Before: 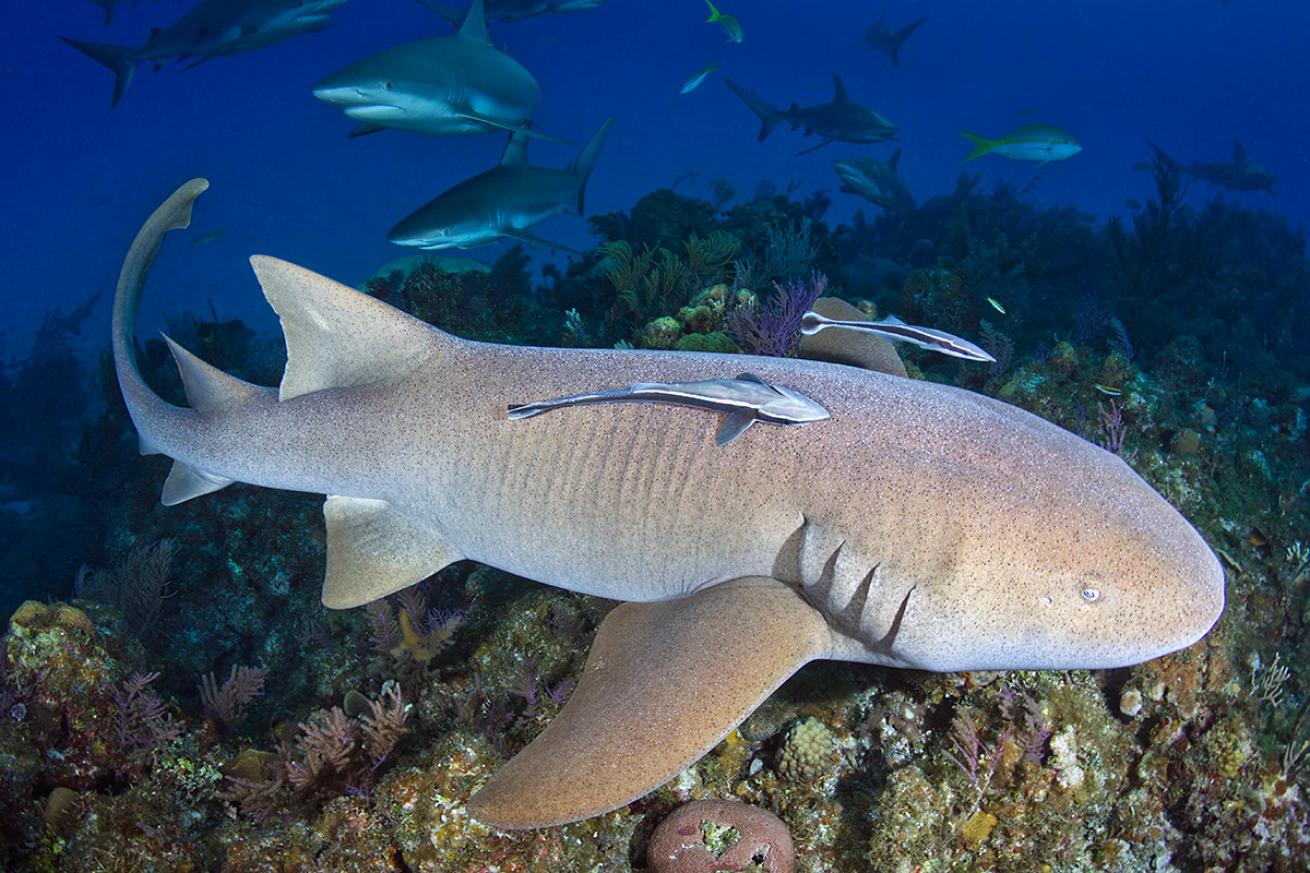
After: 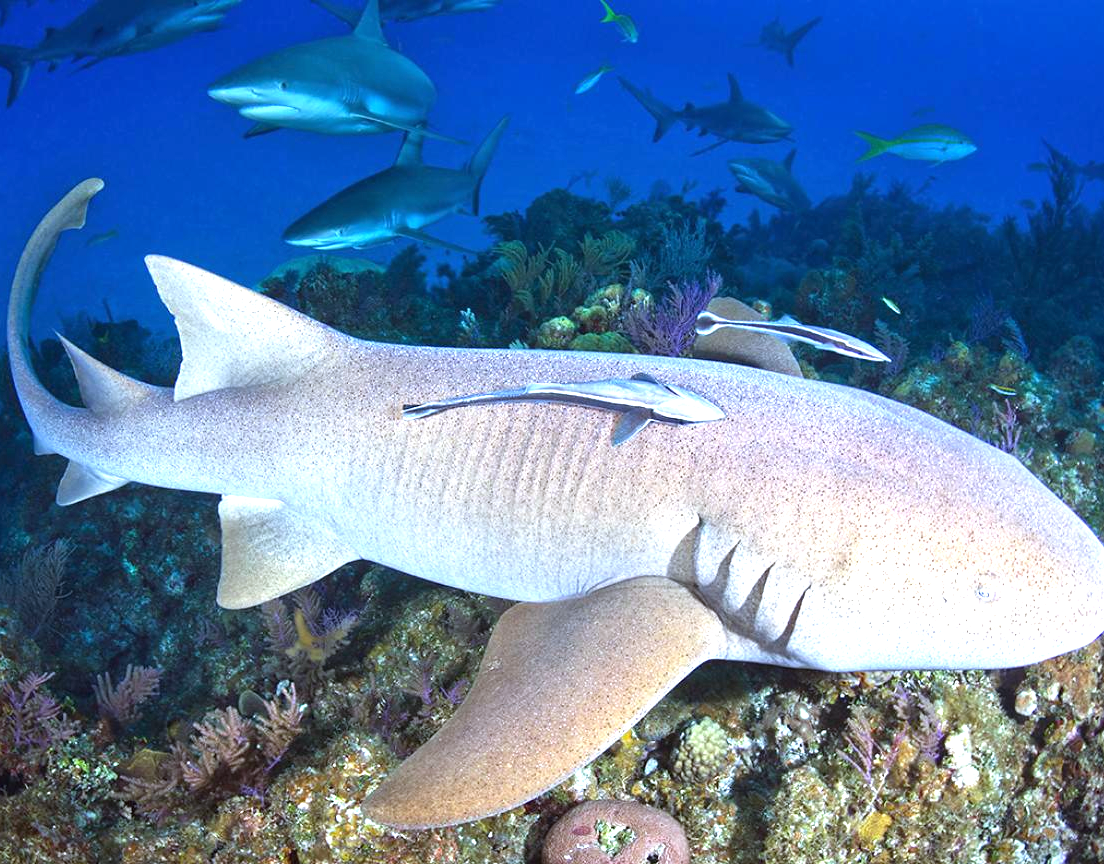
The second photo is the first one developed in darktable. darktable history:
white balance: red 0.954, blue 1.079
crop: left 8.026%, right 7.374%
exposure: black level correction 0, exposure 1.125 EV, compensate exposure bias true, compensate highlight preservation false
